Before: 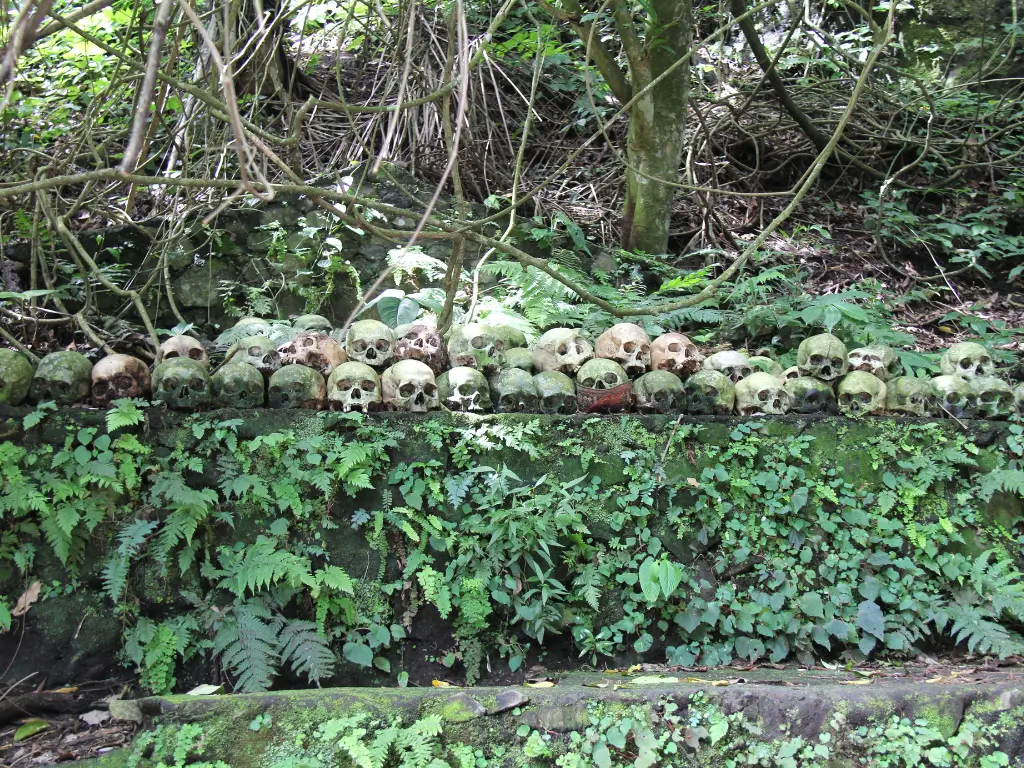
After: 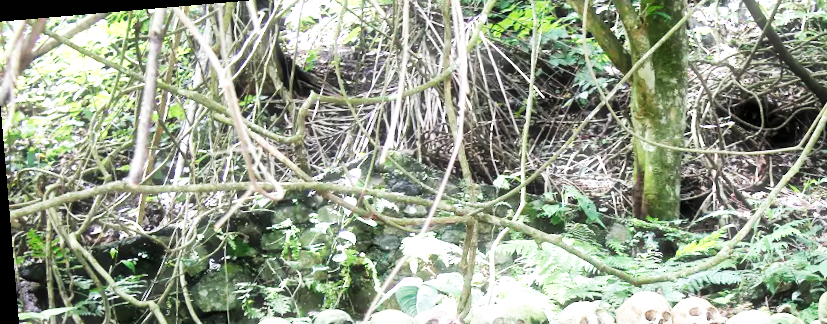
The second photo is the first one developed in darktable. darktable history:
base curve: curves: ch0 [(0, 0) (0.007, 0.004) (0.027, 0.03) (0.046, 0.07) (0.207, 0.54) (0.442, 0.872) (0.673, 0.972) (1, 1)], preserve colors none
exposure: black level correction 0.005, exposure 0.001 EV, compensate highlight preservation false
rotate and perspective: rotation -4.86°, automatic cropping off
local contrast: mode bilateral grid, contrast 20, coarseness 50, detail 120%, midtone range 0.2
crop: left 0.579%, top 7.627%, right 23.167%, bottom 54.275%
levels: levels [0, 0.498, 1]
haze removal: strength -0.1, adaptive false
